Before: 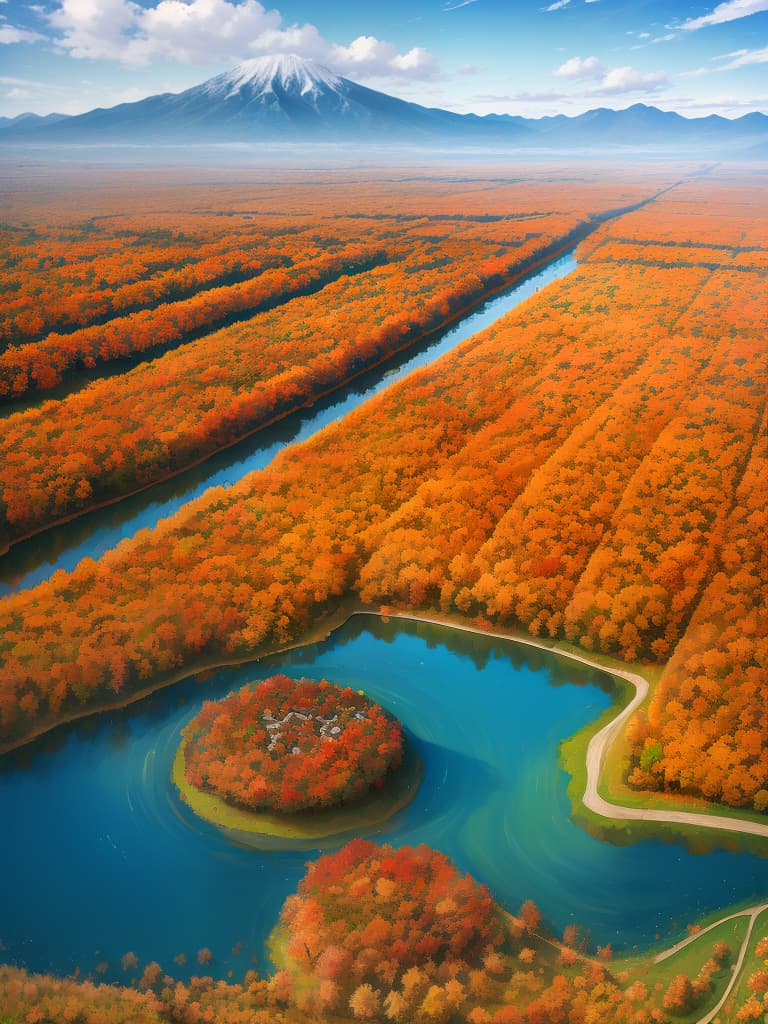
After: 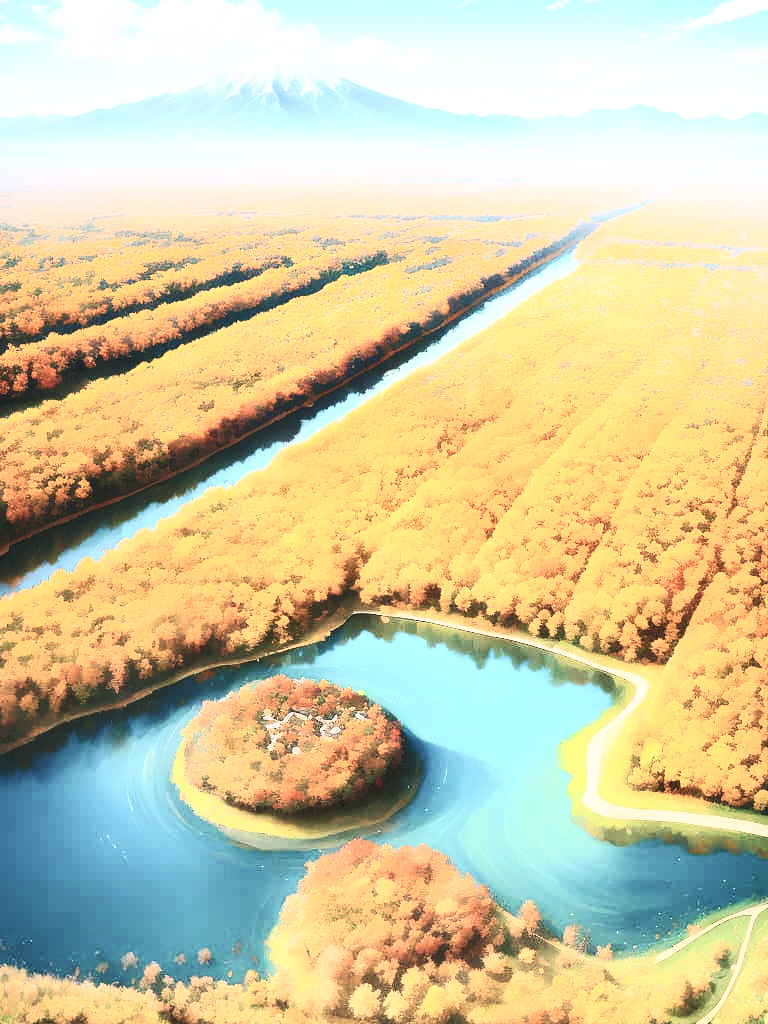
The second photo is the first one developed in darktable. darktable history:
base curve: curves: ch0 [(0, 0) (0.028, 0.03) (0.105, 0.232) (0.387, 0.748) (0.754, 0.968) (1, 1)], preserve colors none
contrast brightness saturation: contrast 0.574, brightness 0.573, saturation -0.33
